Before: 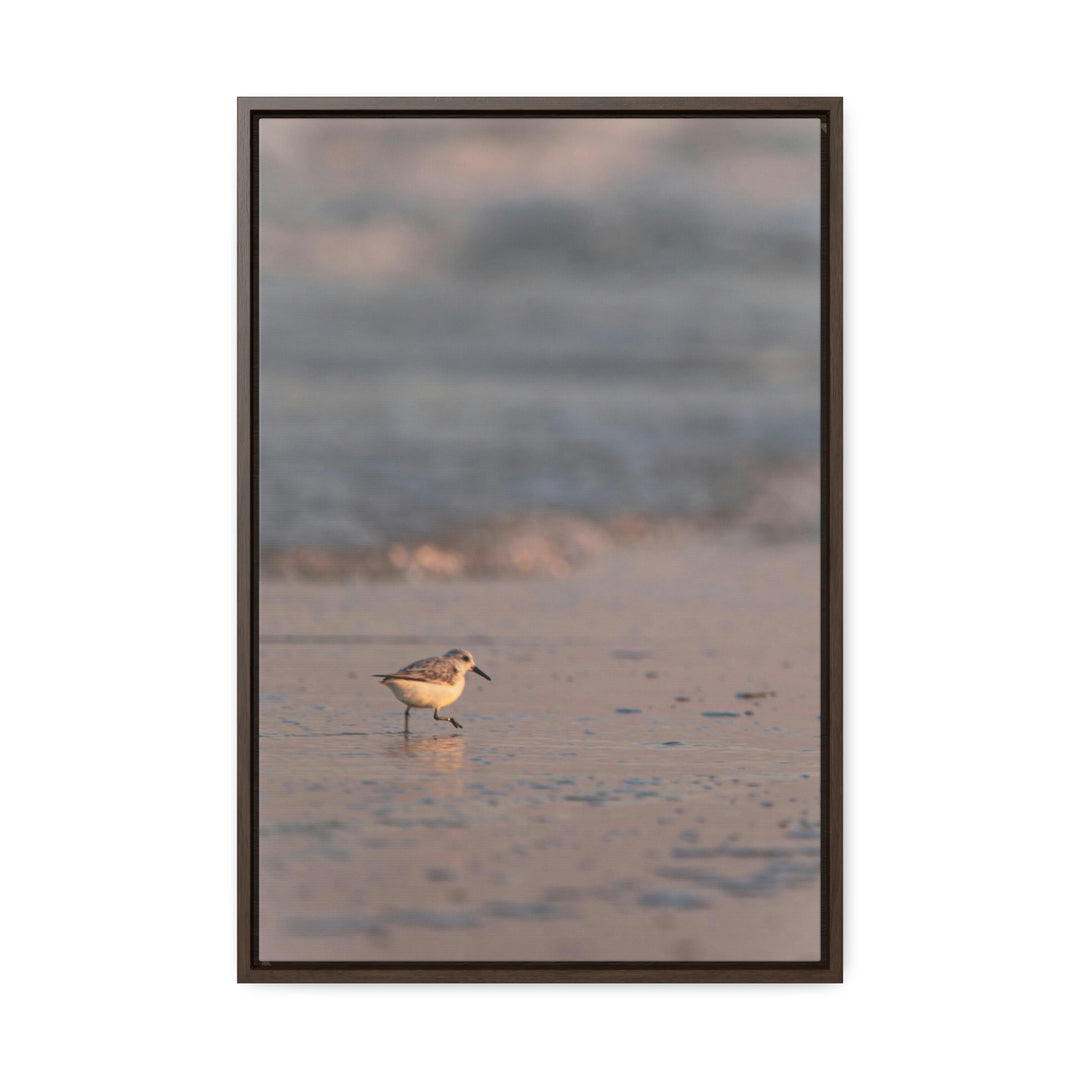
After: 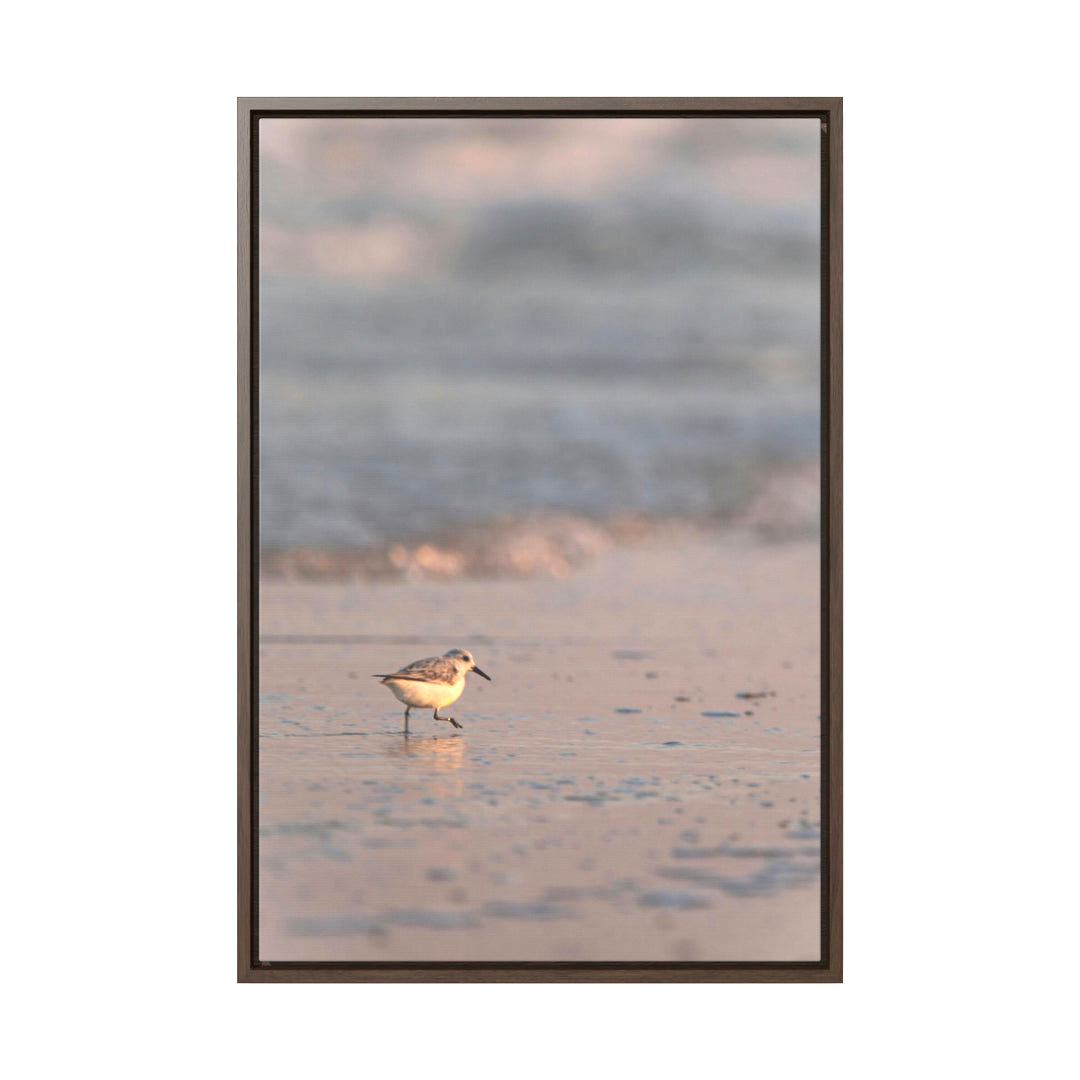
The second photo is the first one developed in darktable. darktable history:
exposure: black level correction 0, exposure 0.6 EV, compensate exposure bias true, compensate highlight preservation false
rotate and perspective: automatic cropping original format, crop left 0, crop top 0
